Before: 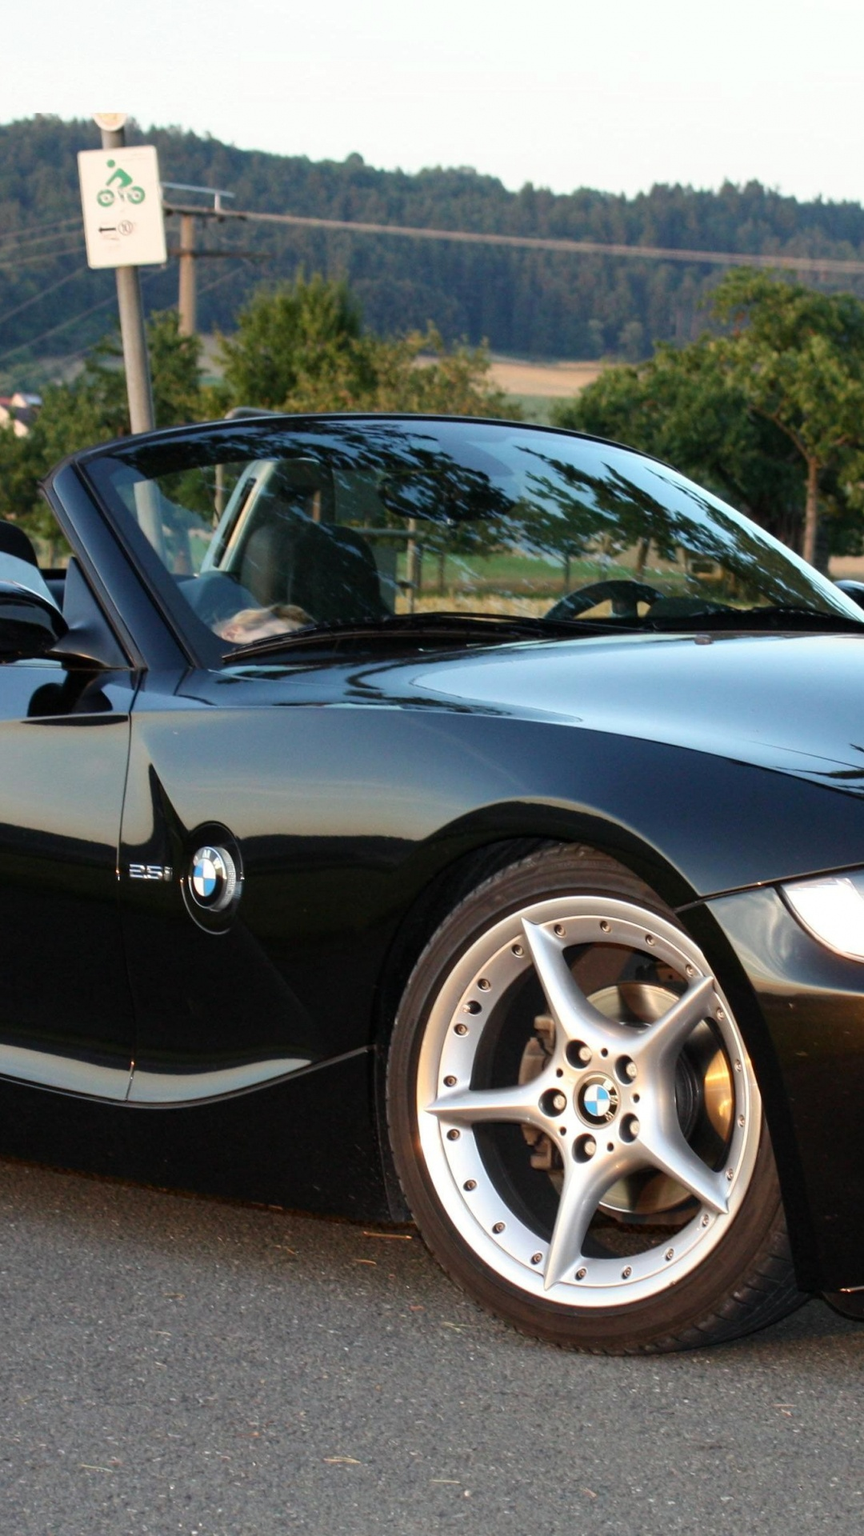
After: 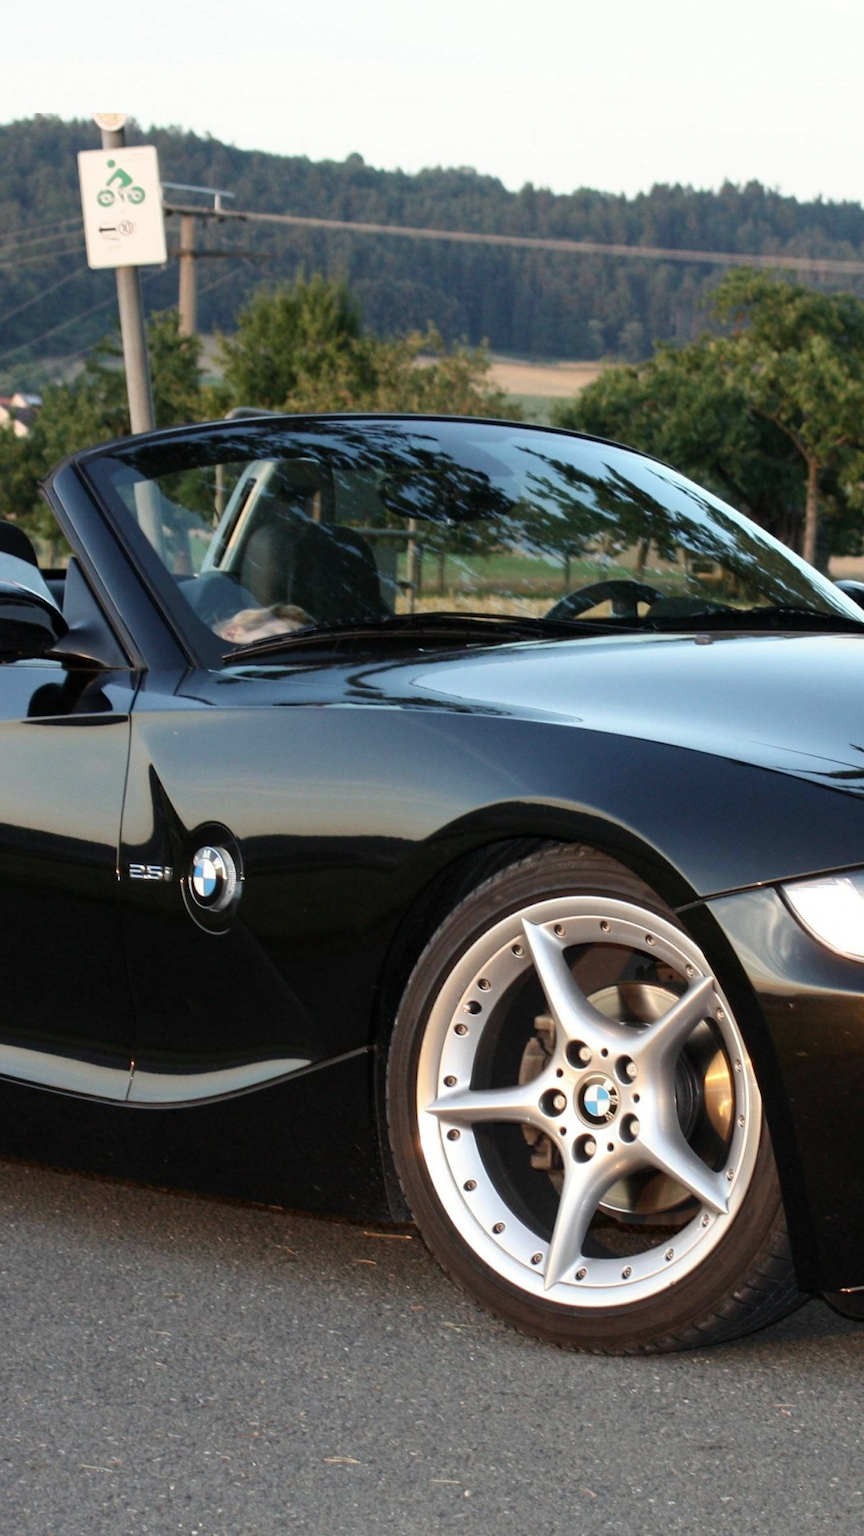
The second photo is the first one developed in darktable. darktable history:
color correction: highlights b* -0.053, saturation 0.858
